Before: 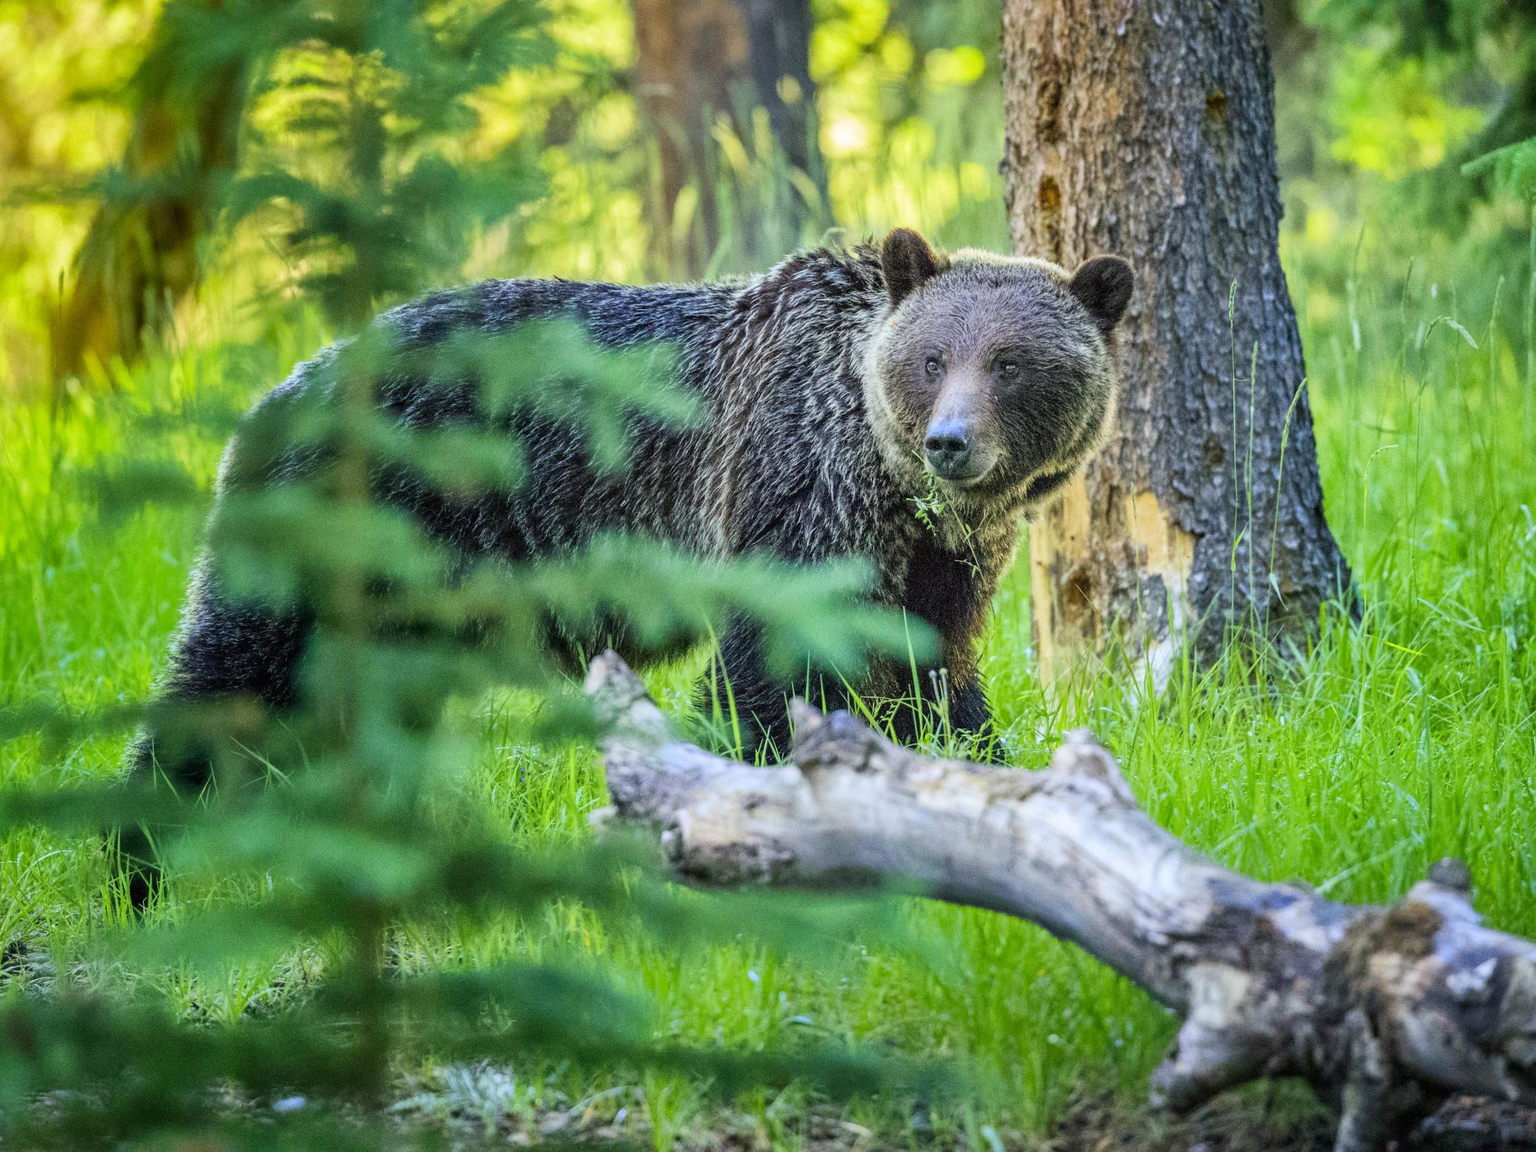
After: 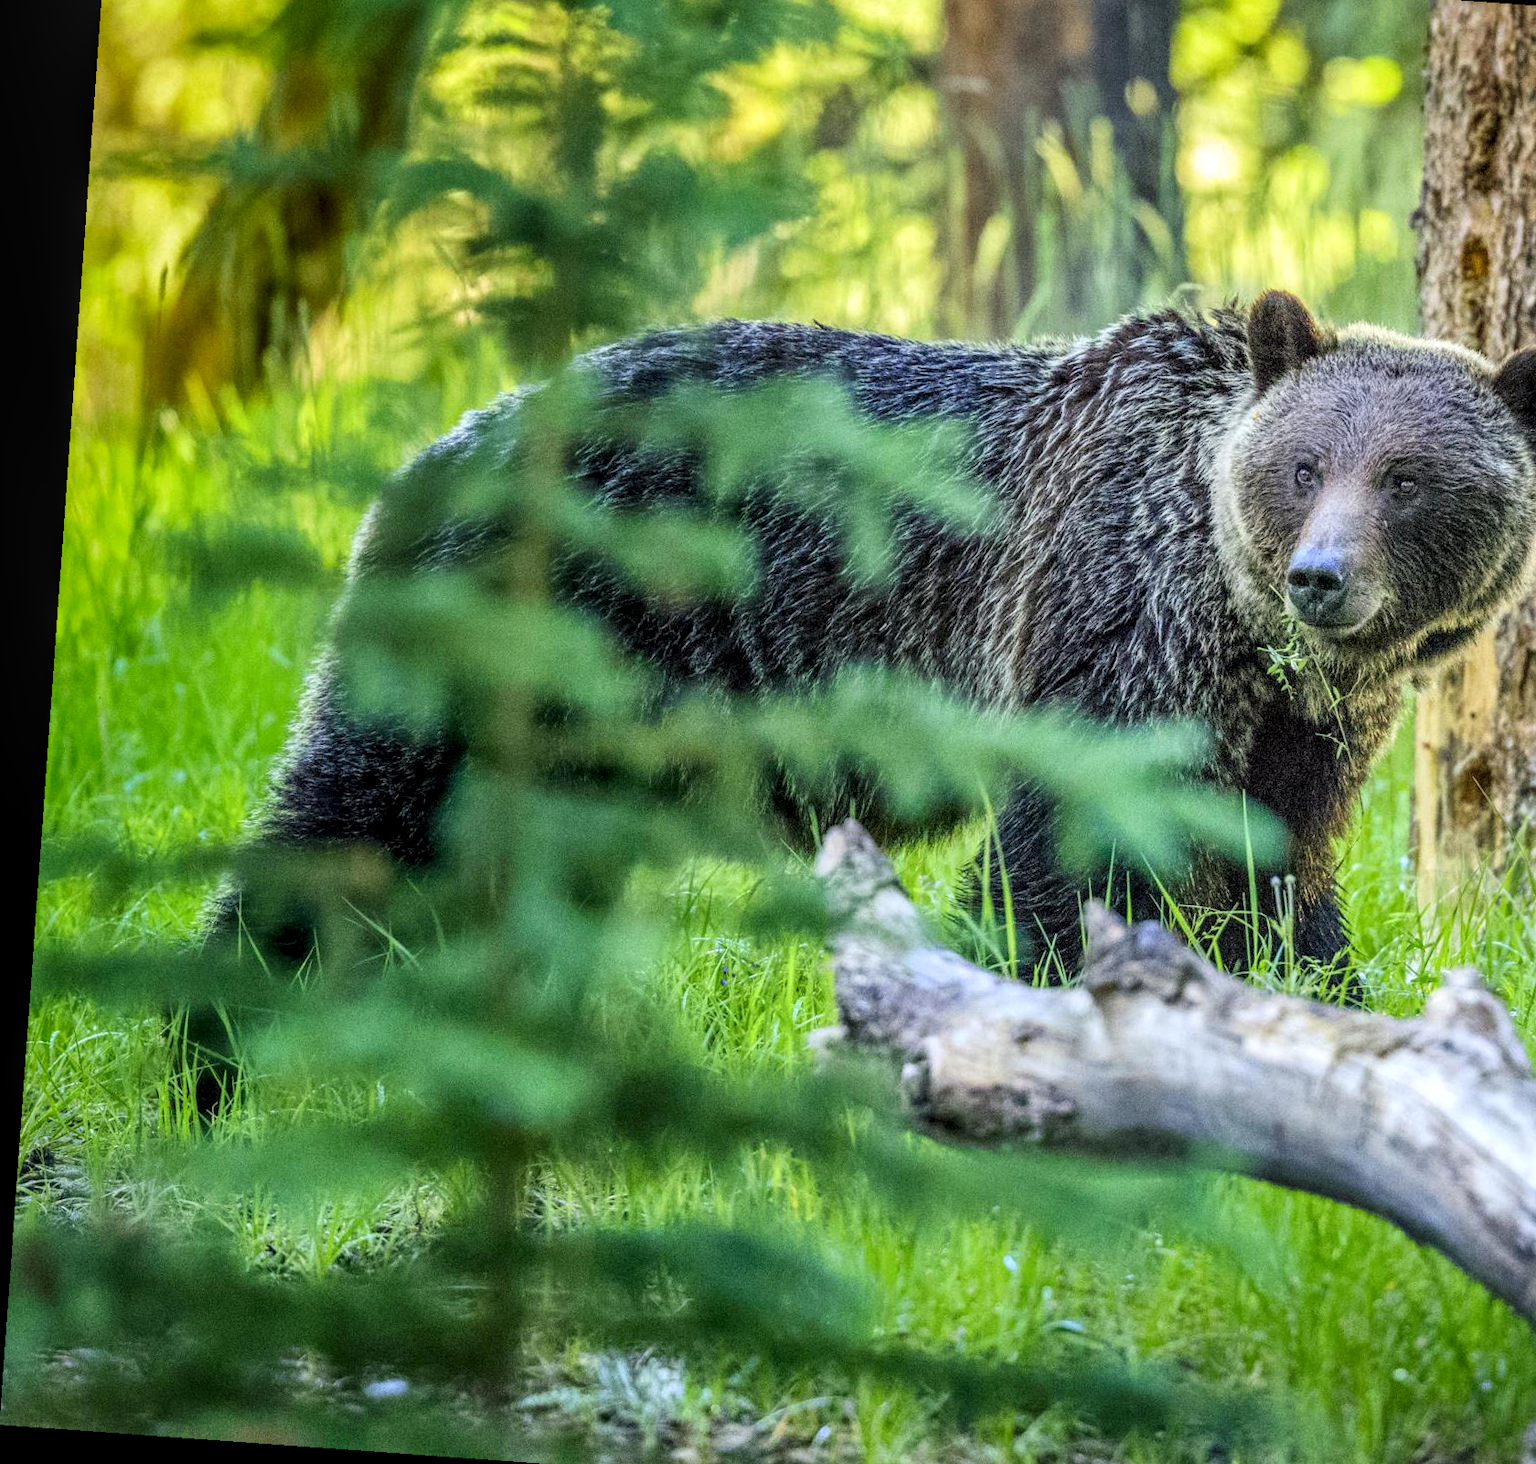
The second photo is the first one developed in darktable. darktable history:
exposure: compensate highlight preservation false
local contrast: detail 130%
crop: top 5.803%, right 27.864%, bottom 5.804%
rotate and perspective: rotation 4.1°, automatic cropping off
